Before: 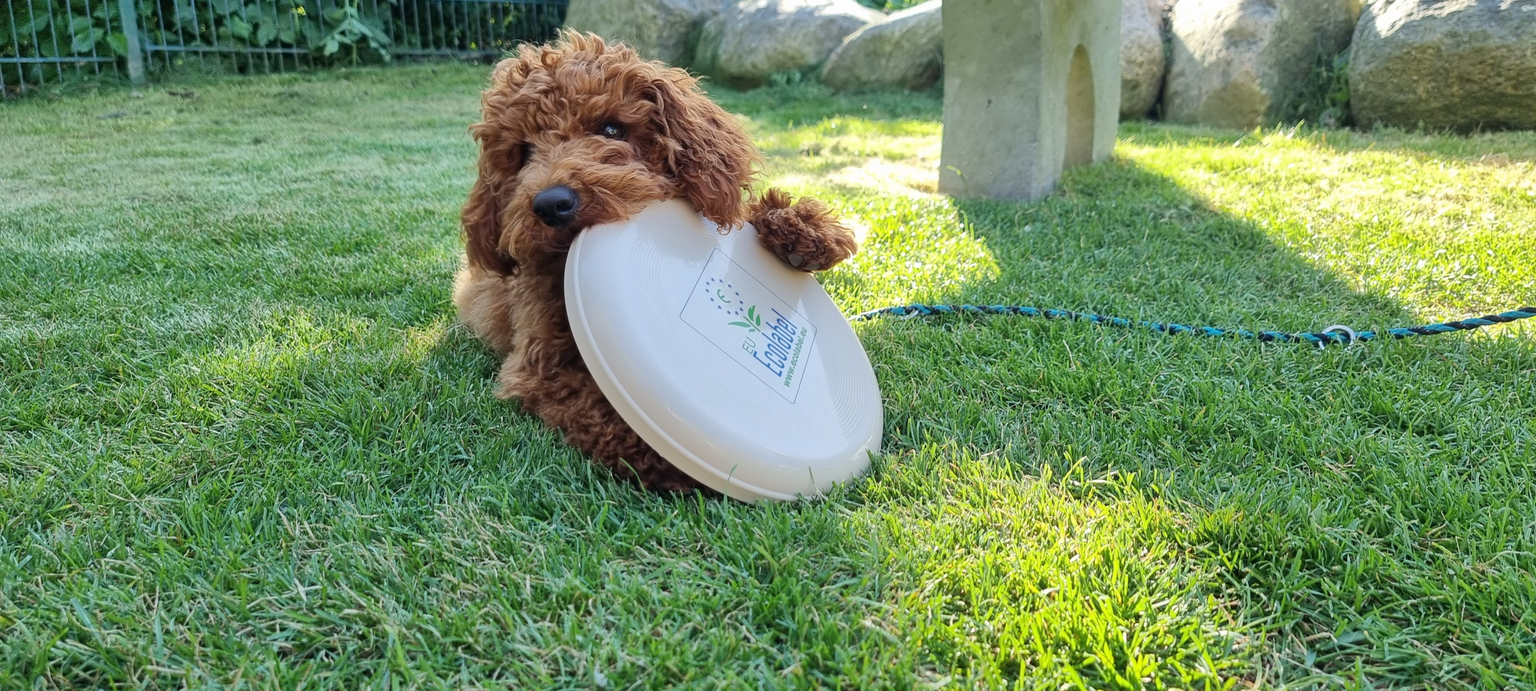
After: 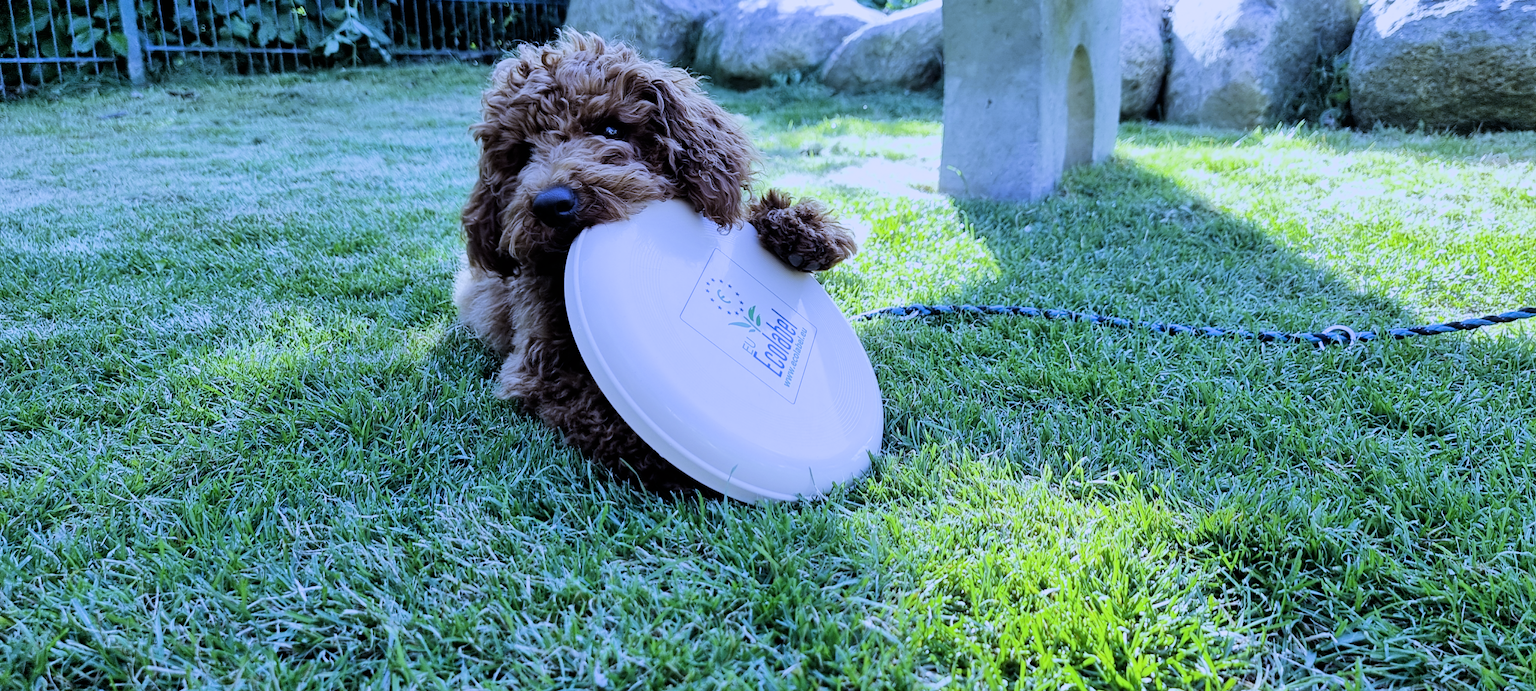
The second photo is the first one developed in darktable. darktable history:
white balance: red 0.766, blue 1.537
filmic rgb: black relative exposure -5 EV, white relative exposure 3.5 EV, hardness 3.19, contrast 1.4, highlights saturation mix -30%
